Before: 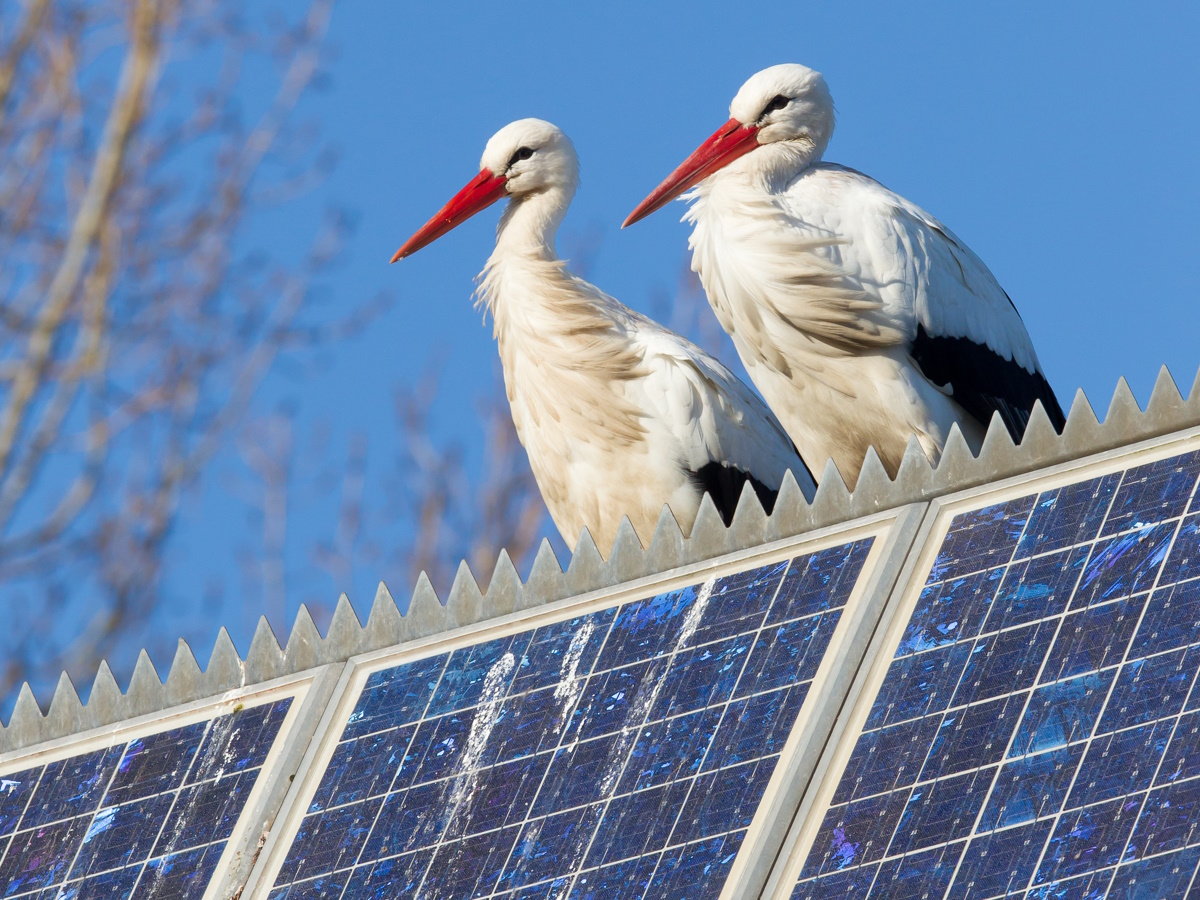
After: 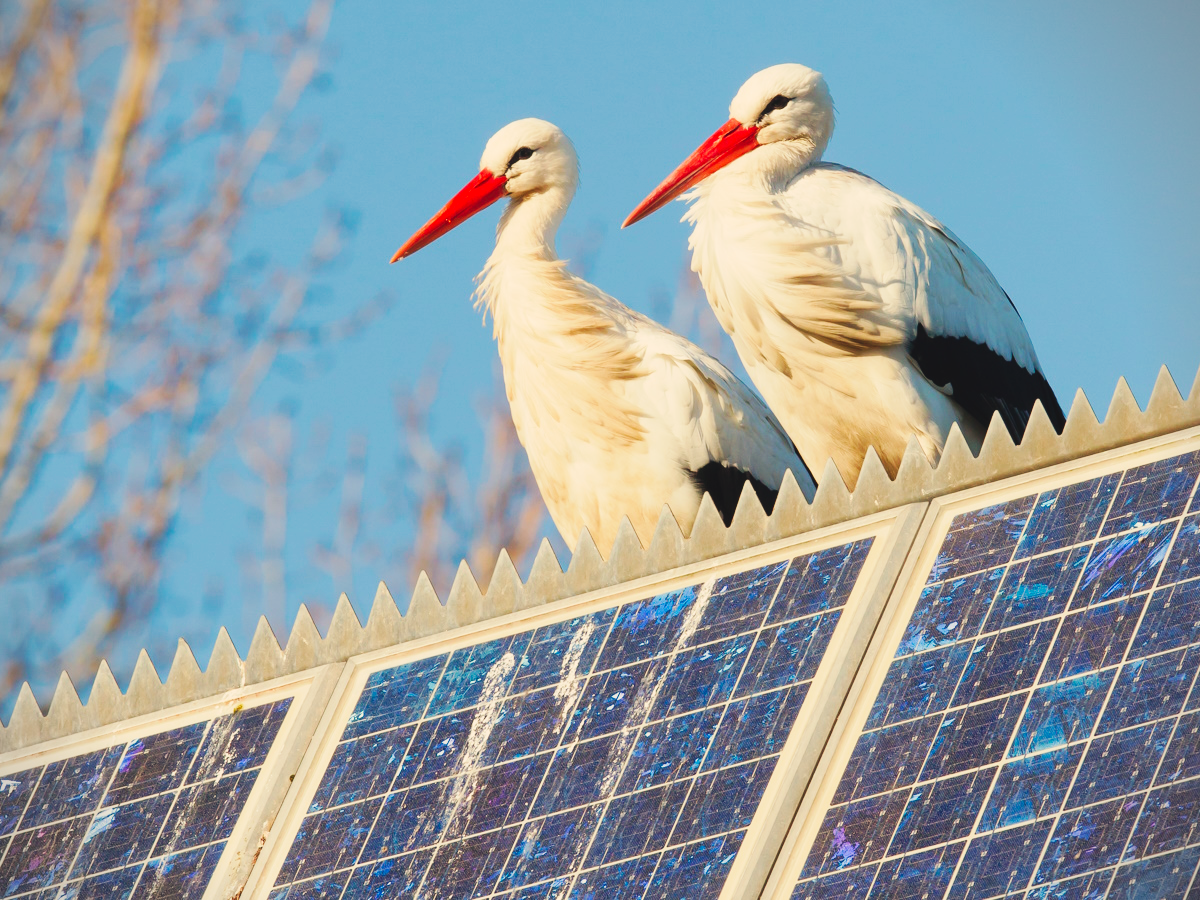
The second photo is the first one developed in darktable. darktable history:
white balance: red 1.123, blue 0.83
base curve: curves: ch0 [(0, 0) (0.032, 0.025) (0.121, 0.166) (0.206, 0.329) (0.605, 0.79) (1, 1)], preserve colors none
contrast brightness saturation: contrast -0.1, brightness 0.05, saturation 0.08
vignetting: fall-off start 91.19%
